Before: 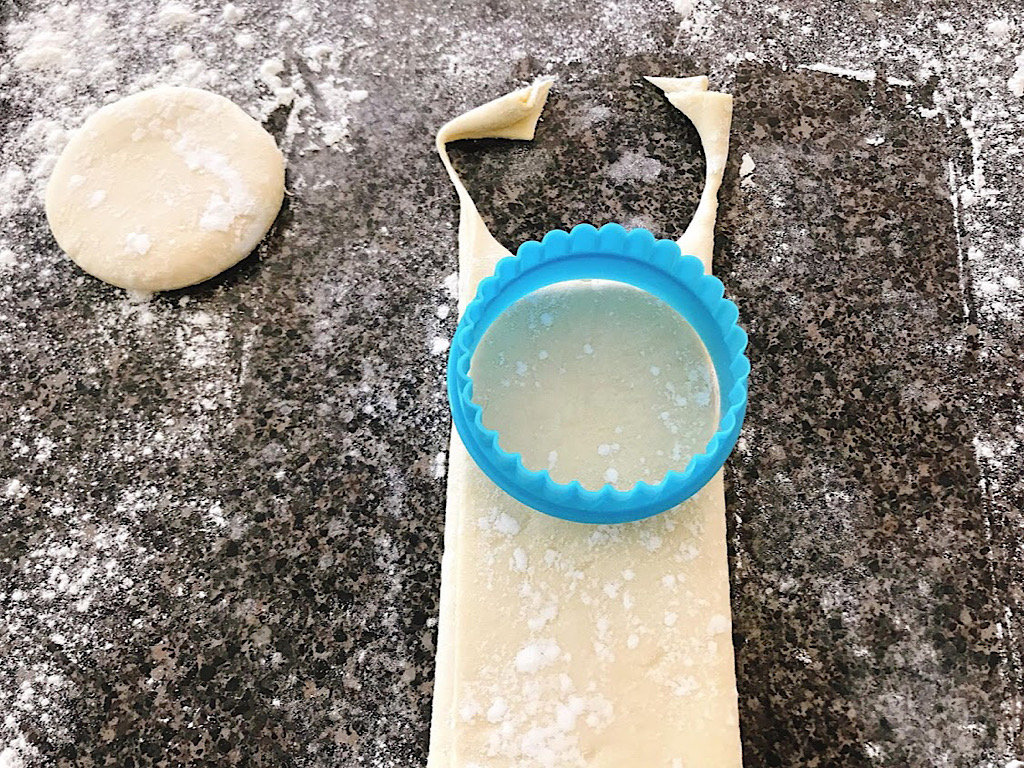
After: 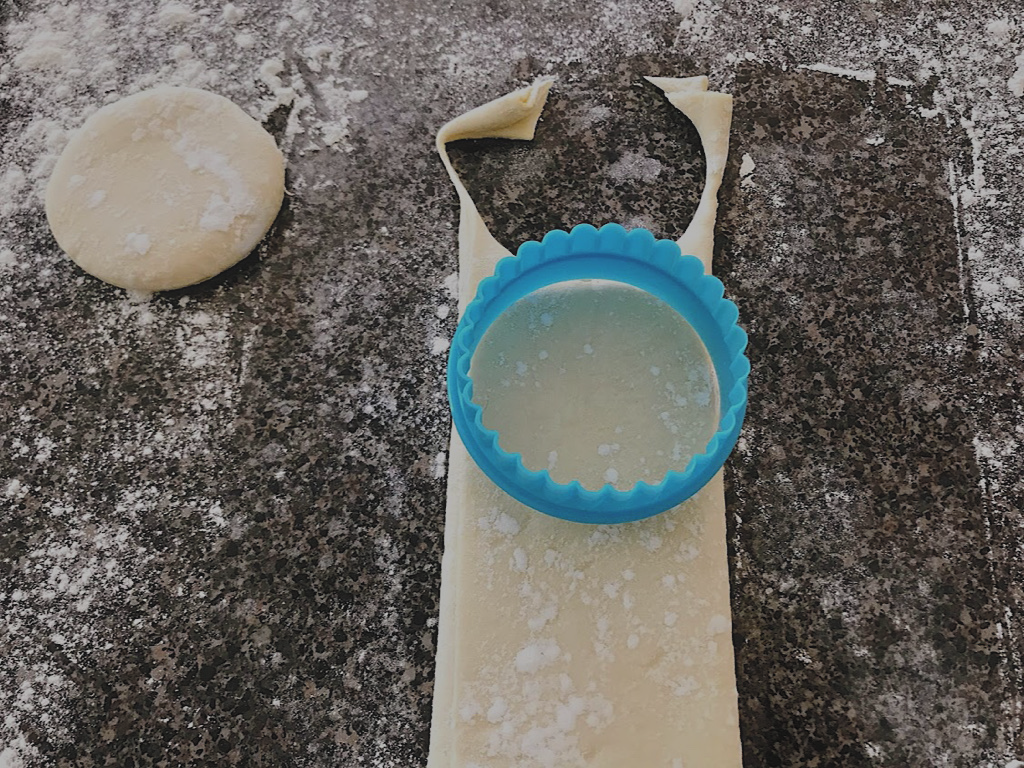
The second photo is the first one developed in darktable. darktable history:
tone equalizer: -8 EV -1.88 EV, -7 EV -1.14 EV, -6 EV -1.64 EV
exposure: black level correction -0.018, exposure -1.075 EV, compensate highlight preservation false
